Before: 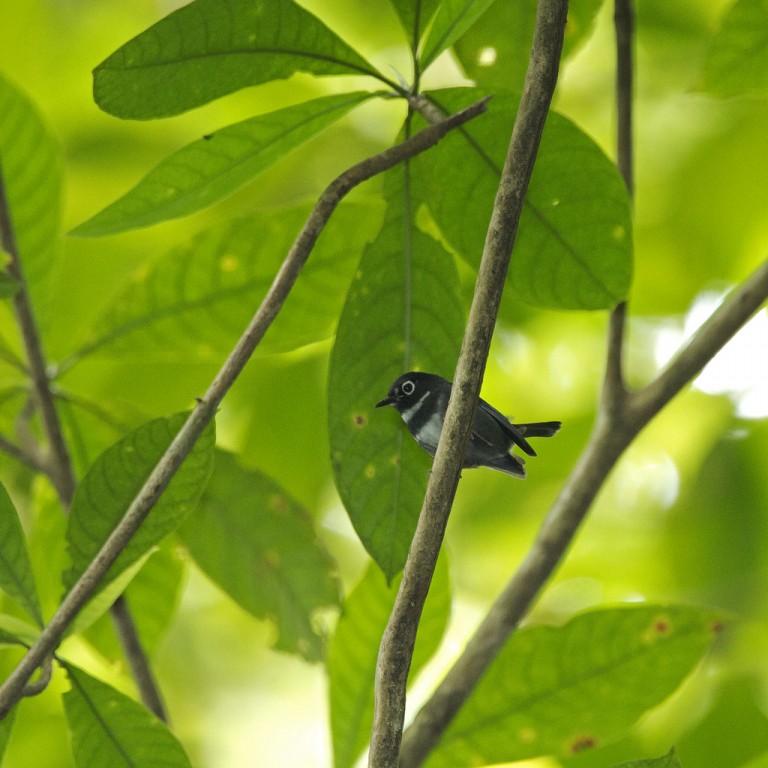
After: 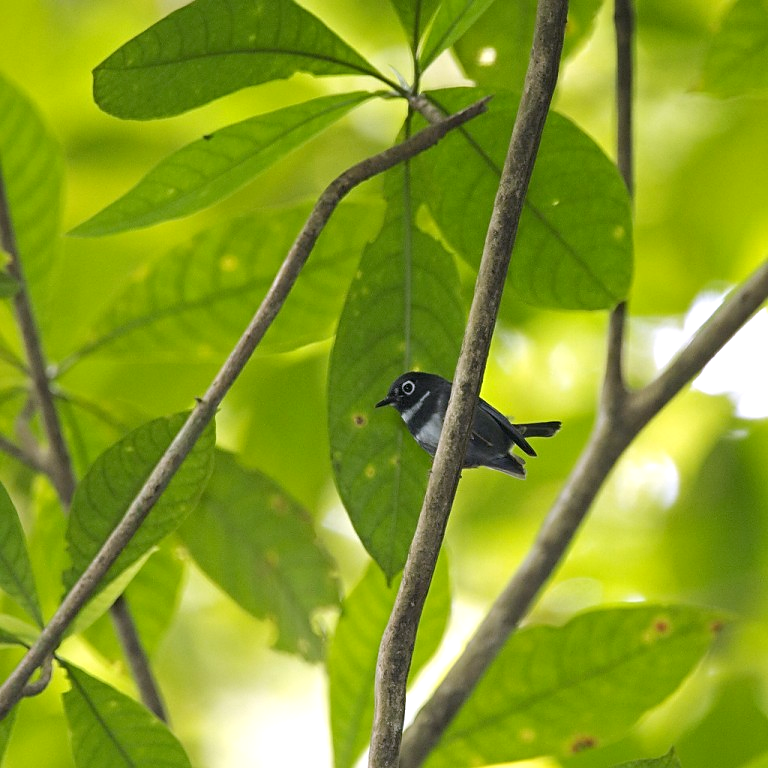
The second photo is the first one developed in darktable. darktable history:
sharpen: radius 1.864, amount 0.398, threshold 1.271
exposure: black level correction 0.002, exposure 0.15 EV, compensate highlight preservation false
white balance: red 1.042, blue 1.17
